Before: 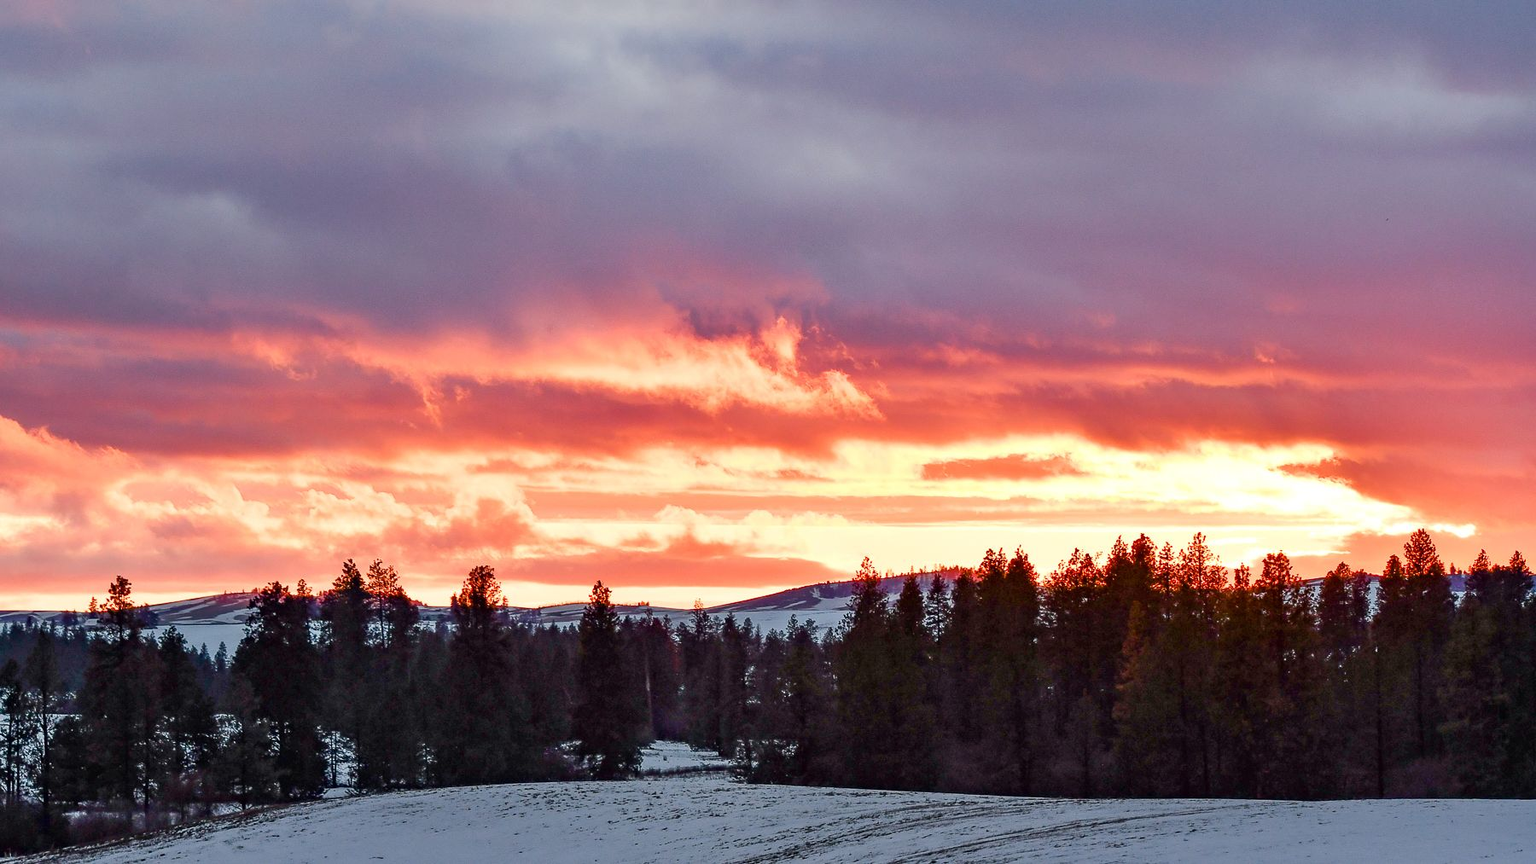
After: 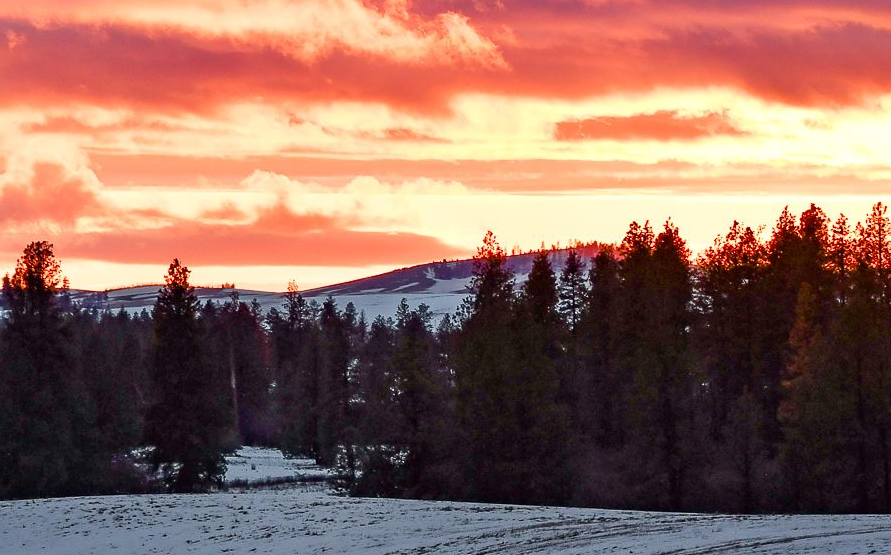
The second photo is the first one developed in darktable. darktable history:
crop: left 29.238%, top 41.688%, right 21.237%, bottom 3.512%
